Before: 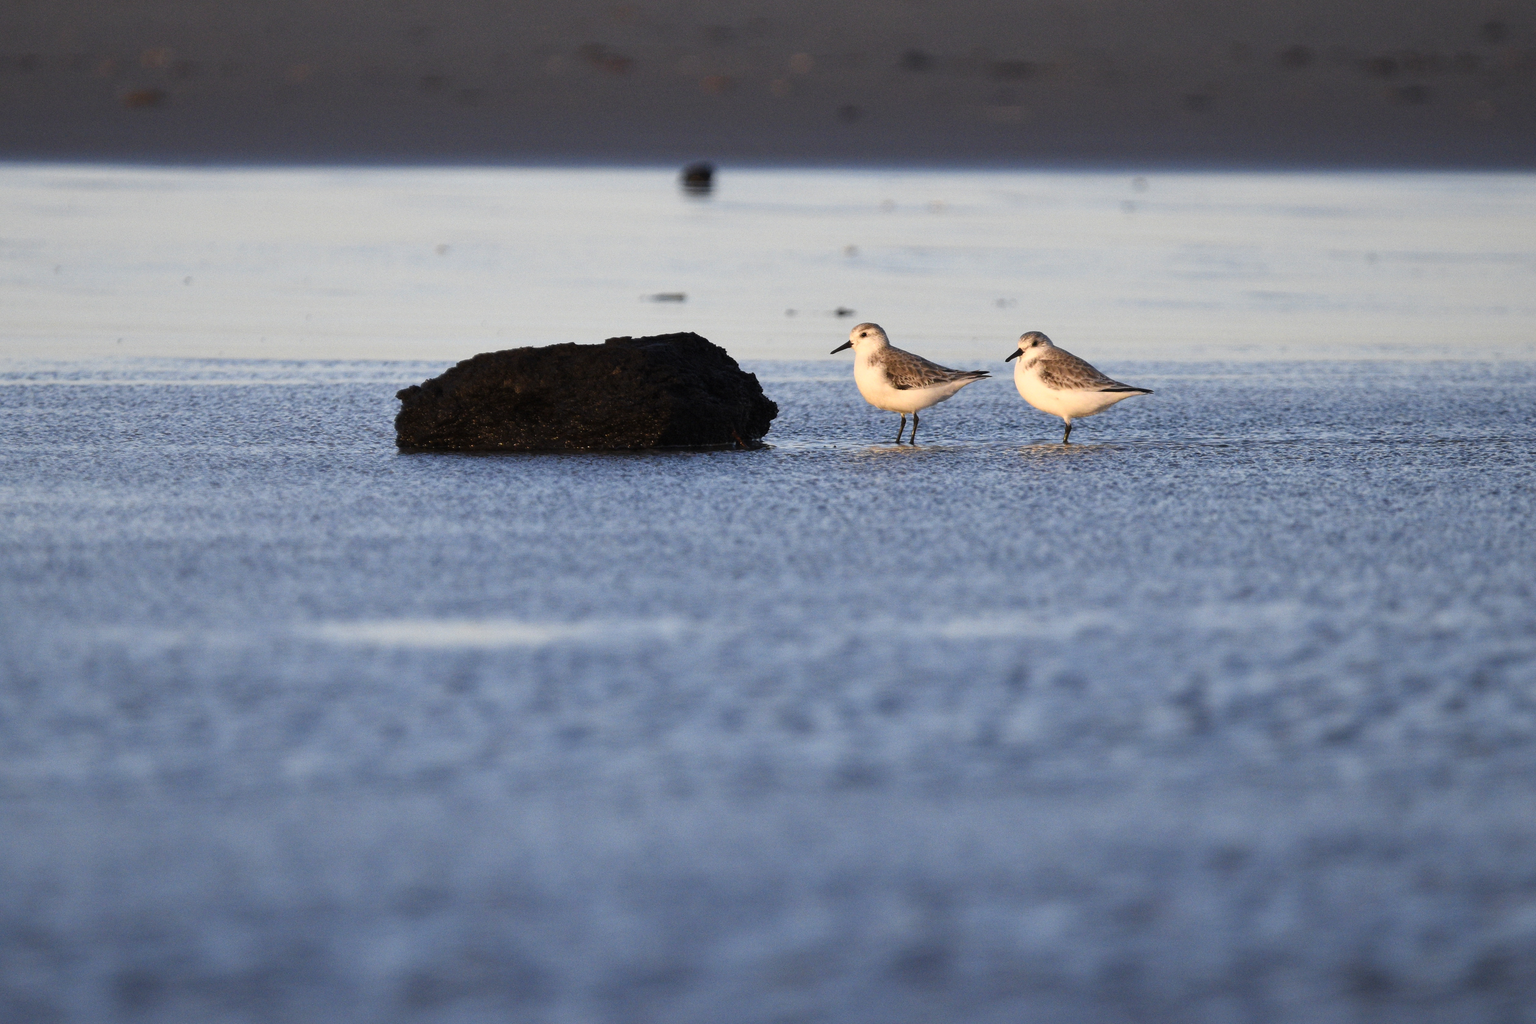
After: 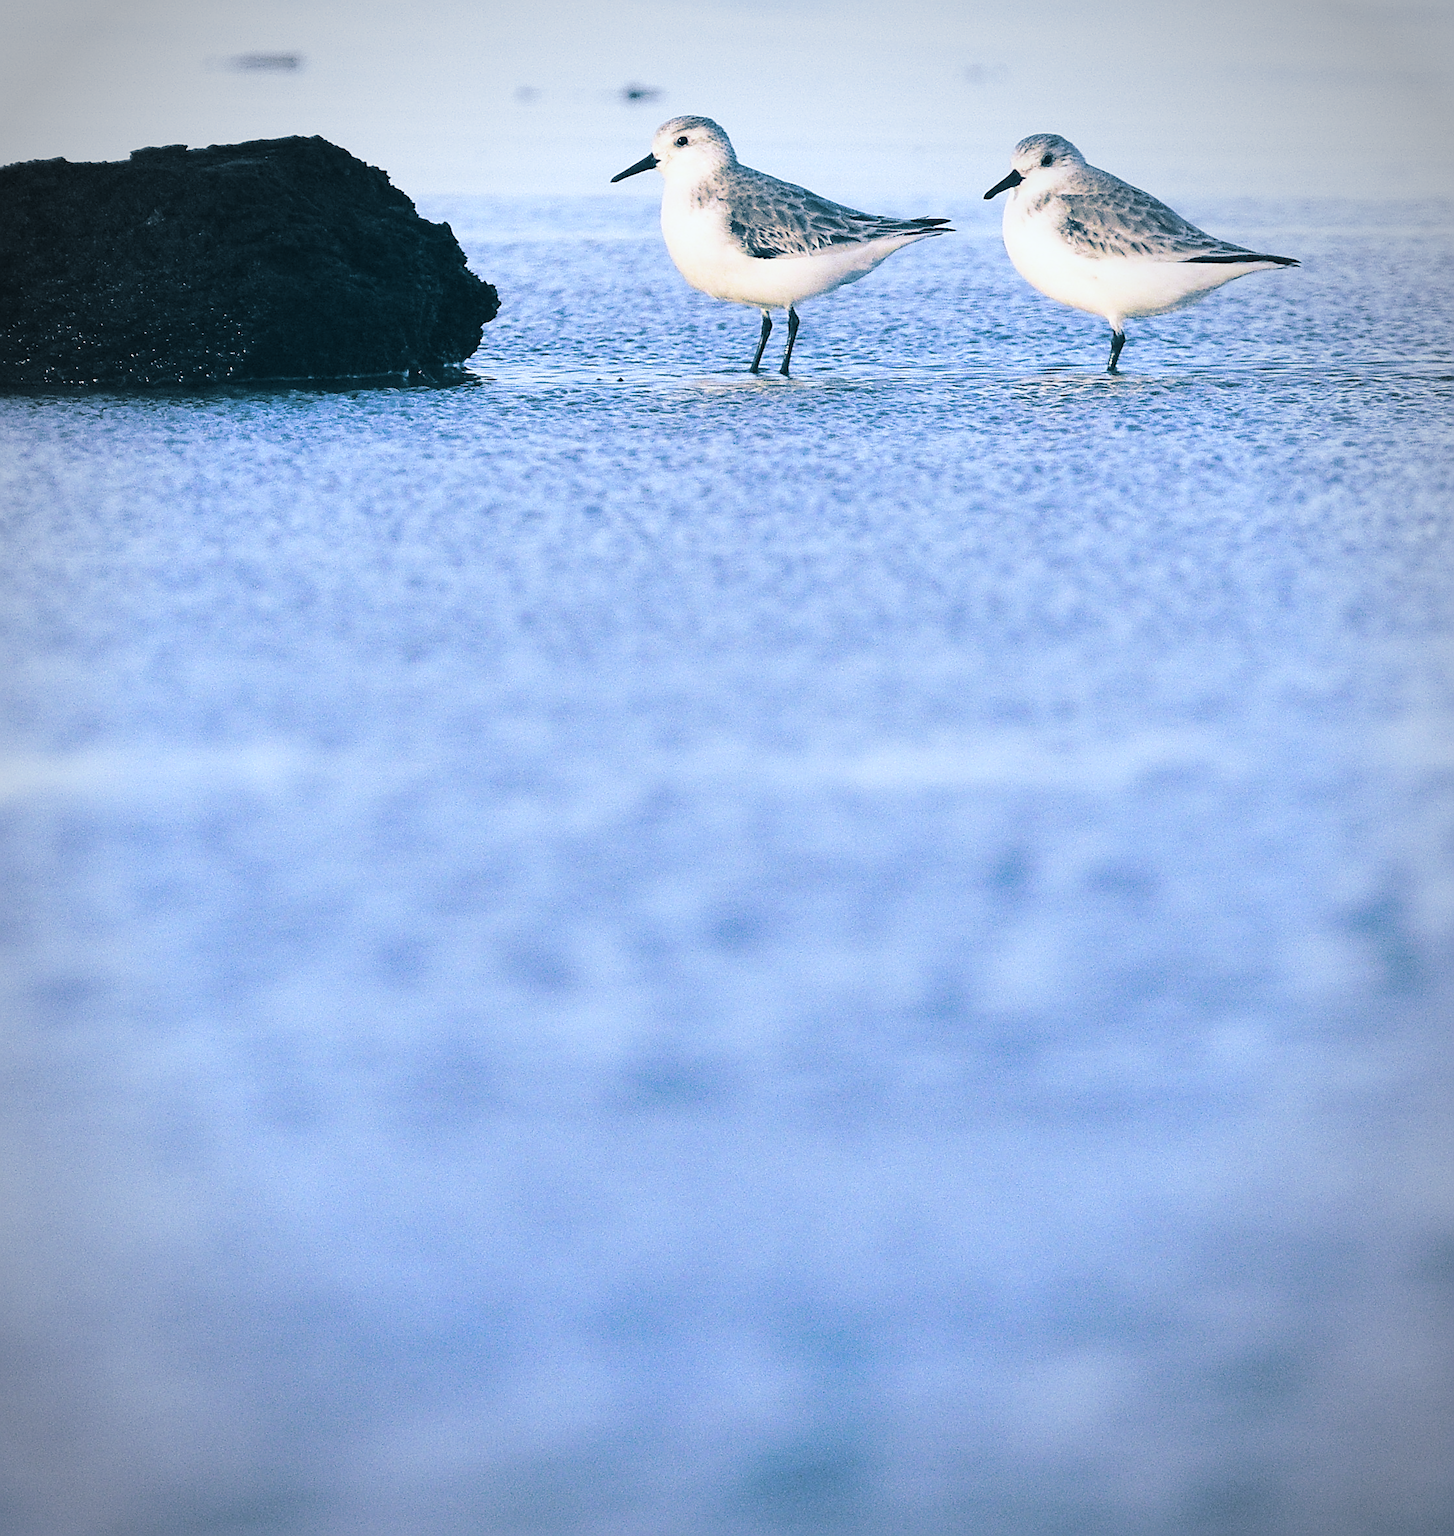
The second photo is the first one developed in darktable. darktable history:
sharpen: amount 0.901
crop: left 35.432%, top 26.233%, right 20.145%, bottom 3.432%
white balance: red 0.871, blue 1.249
contrast brightness saturation: contrast 0.05
split-toning: shadows › hue 212.4°, balance -70
base curve: curves: ch0 [(0, 0.007) (0.028, 0.063) (0.121, 0.311) (0.46, 0.743) (0.859, 0.957) (1, 1)], preserve colors none
color balance: output saturation 120%
vignetting: automatic ratio true
